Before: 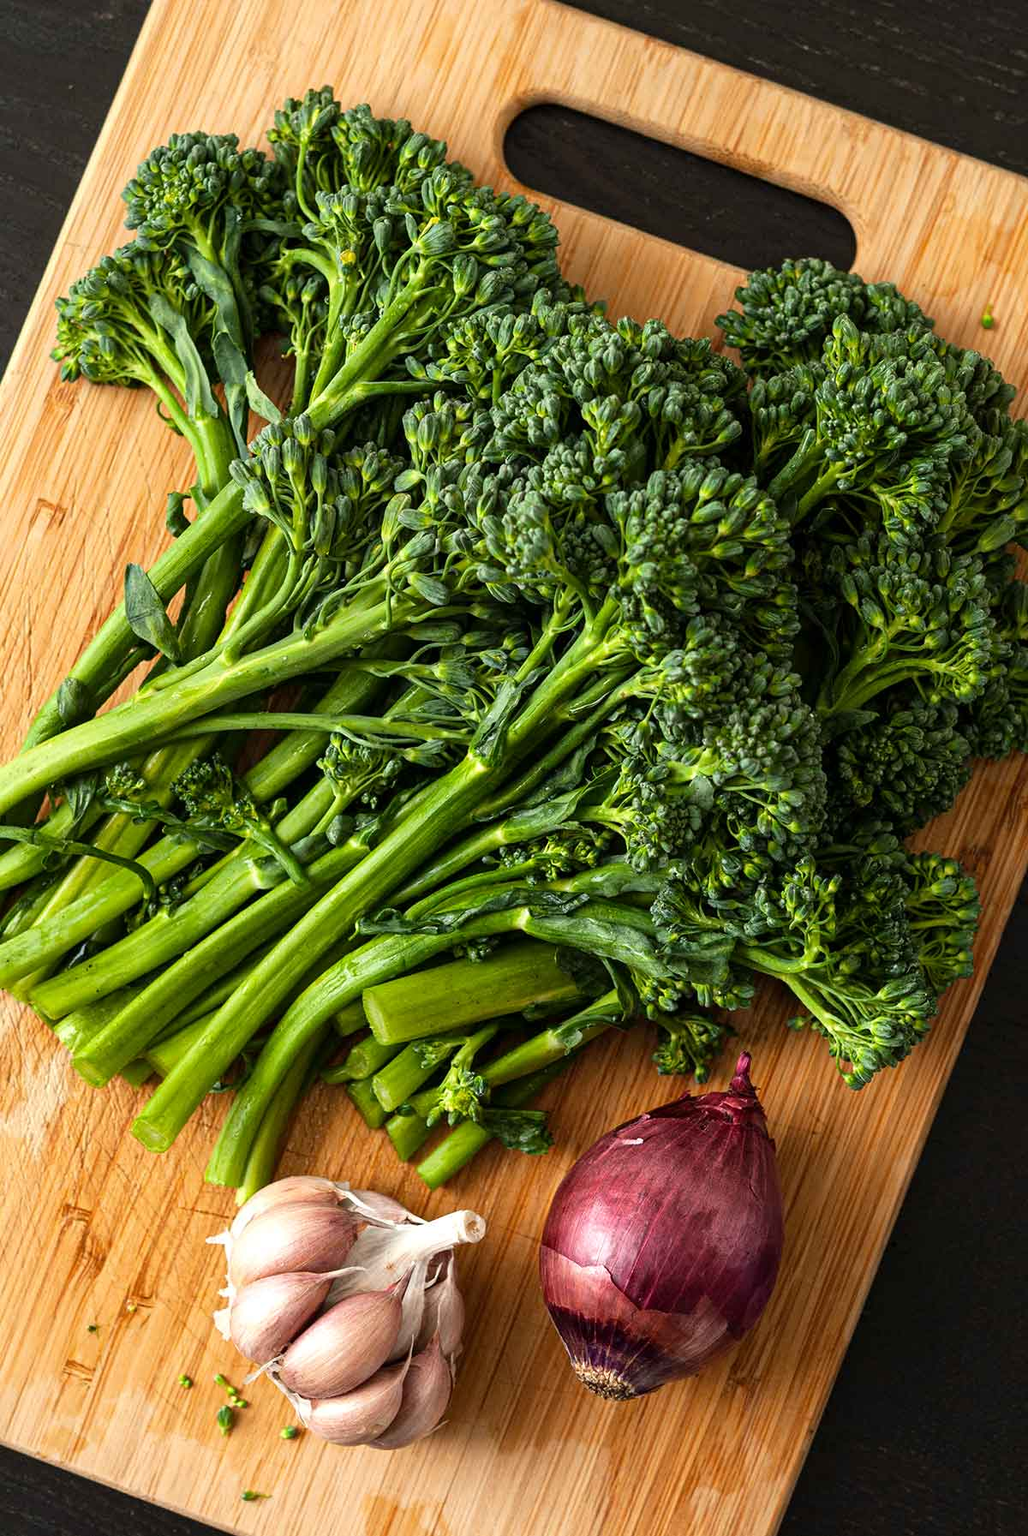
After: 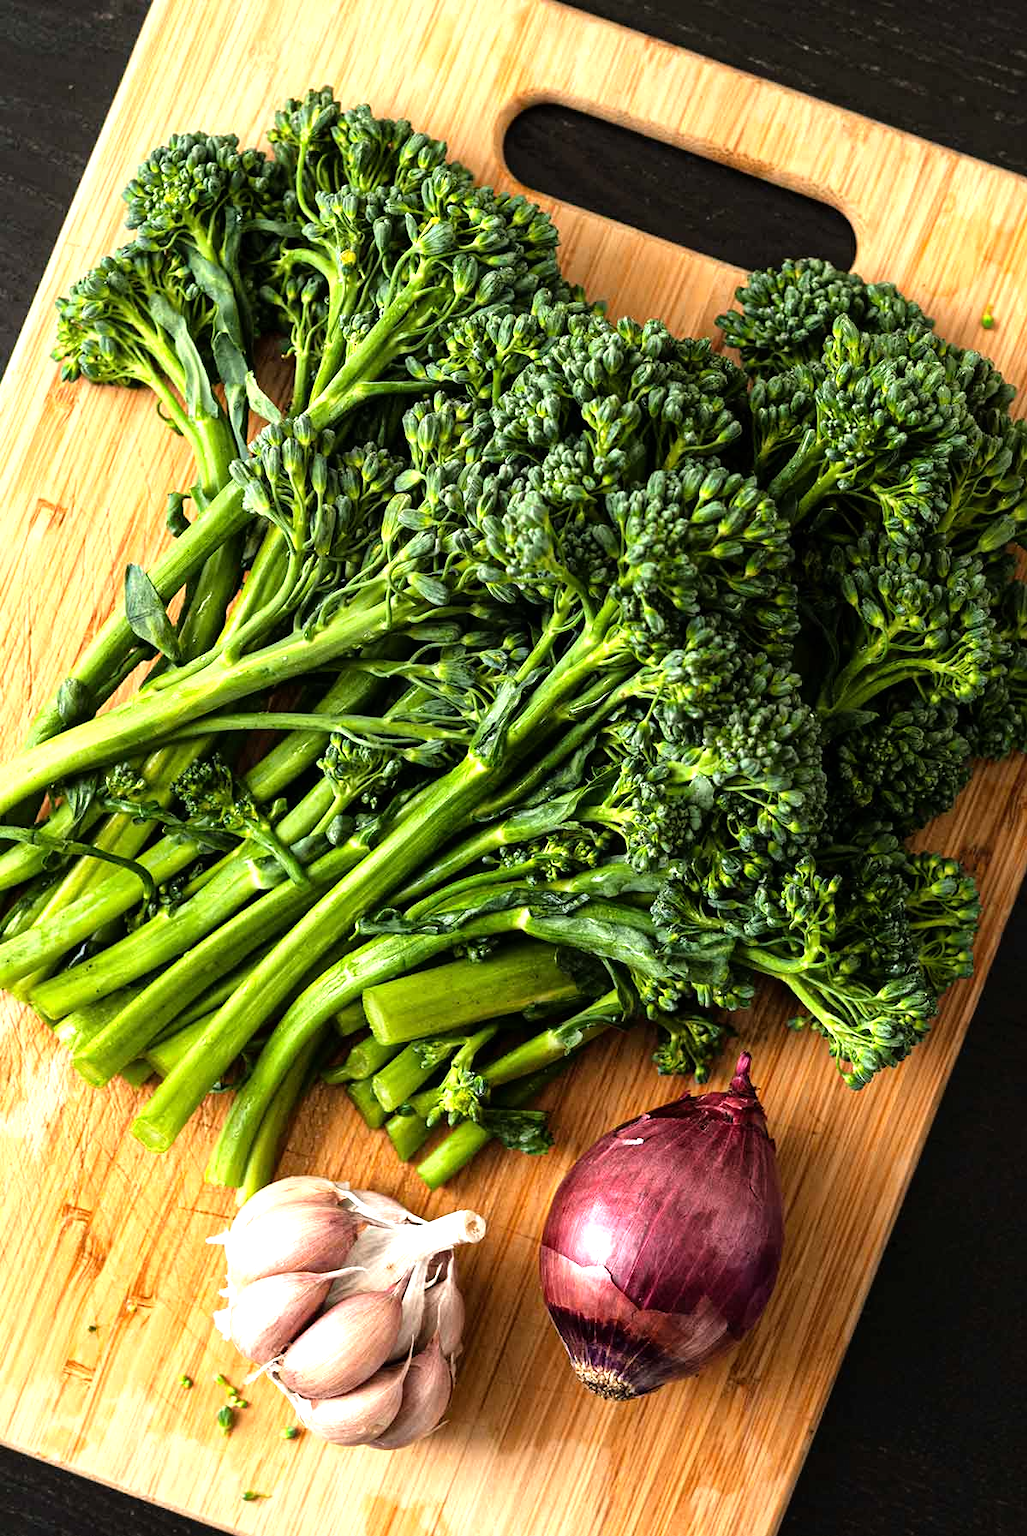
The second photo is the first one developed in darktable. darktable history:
tone equalizer: -8 EV -0.75 EV, -7 EV -0.669 EV, -6 EV -0.585 EV, -5 EV -0.412 EV, -3 EV 0.397 EV, -2 EV 0.6 EV, -1 EV 0.699 EV, +0 EV 0.748 EV, smoothing 1
